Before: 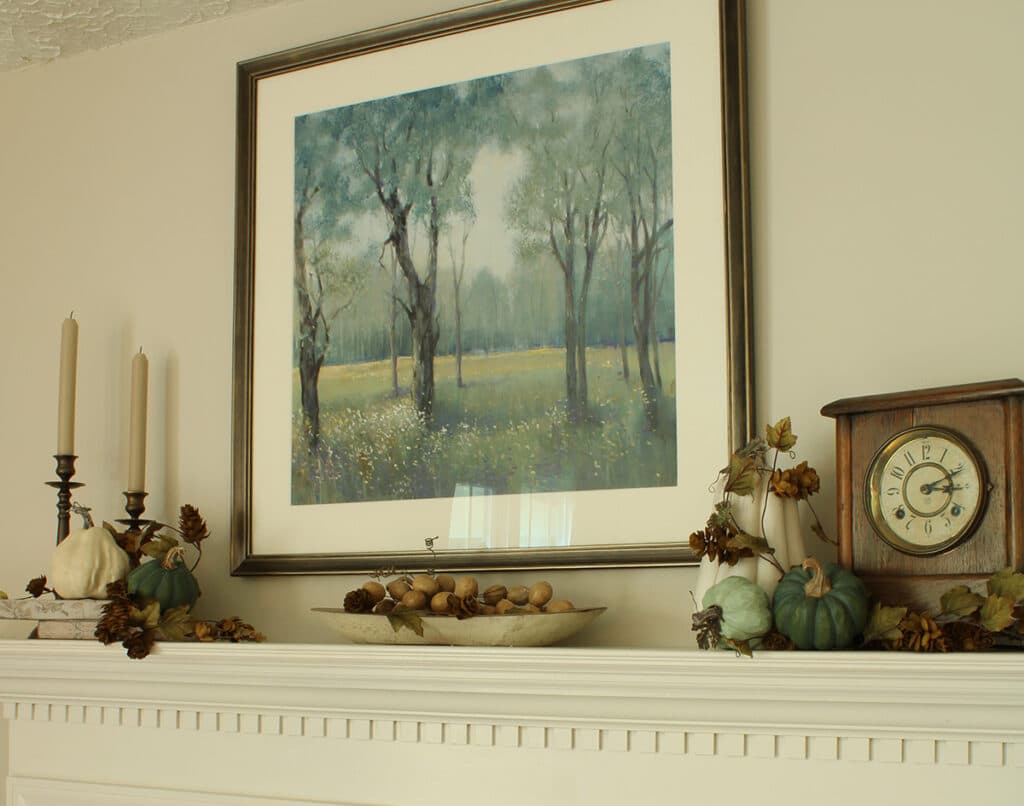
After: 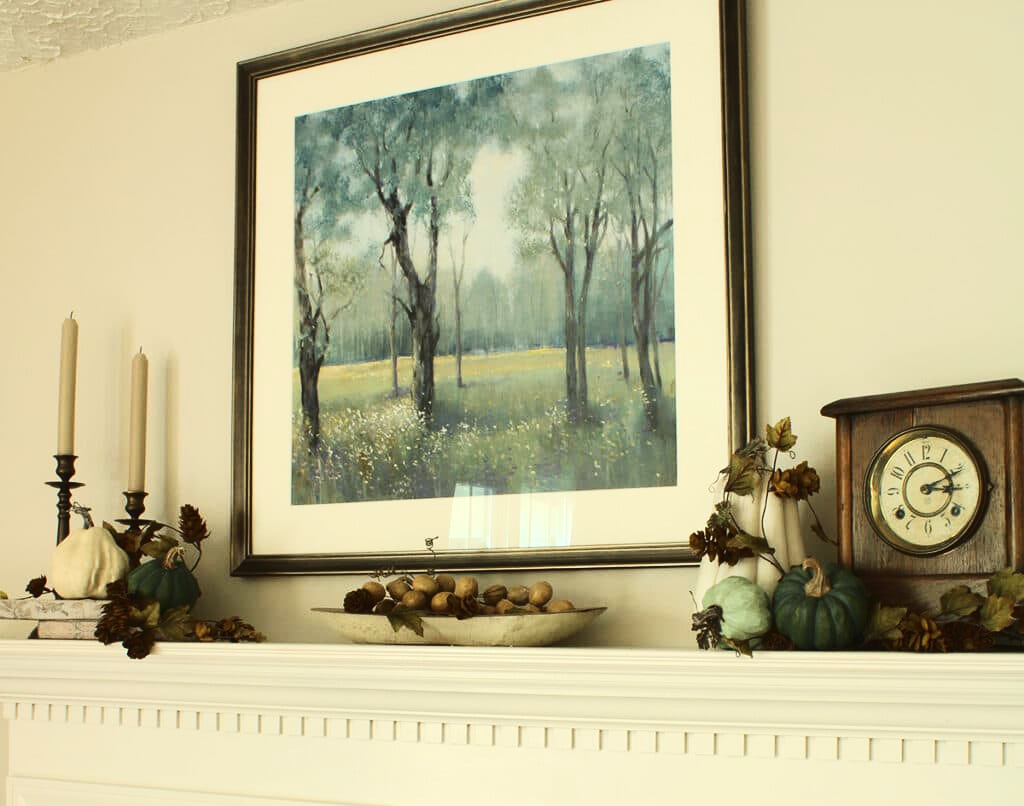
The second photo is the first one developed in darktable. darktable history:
tone equalizer: -8 EV -0.417 EV, -7 EV -0.389 EV, -6 EV -0.333 EV, -5 EV -0.222 EV, -3 EV 0.222 EV, -2 EV 0.333 EV, -1 EV 0.389 EV, +0 EV 0.417 EV, edges refinement/feathering 500, mask exposure compensation -1.57 EV, preserve details no
tone curve: curves: ch0 [(0, 0.032) (0.181, 0.156) (0.751, 0.829) (1, 1)], color space Lab, linked channels, preserve colors none
